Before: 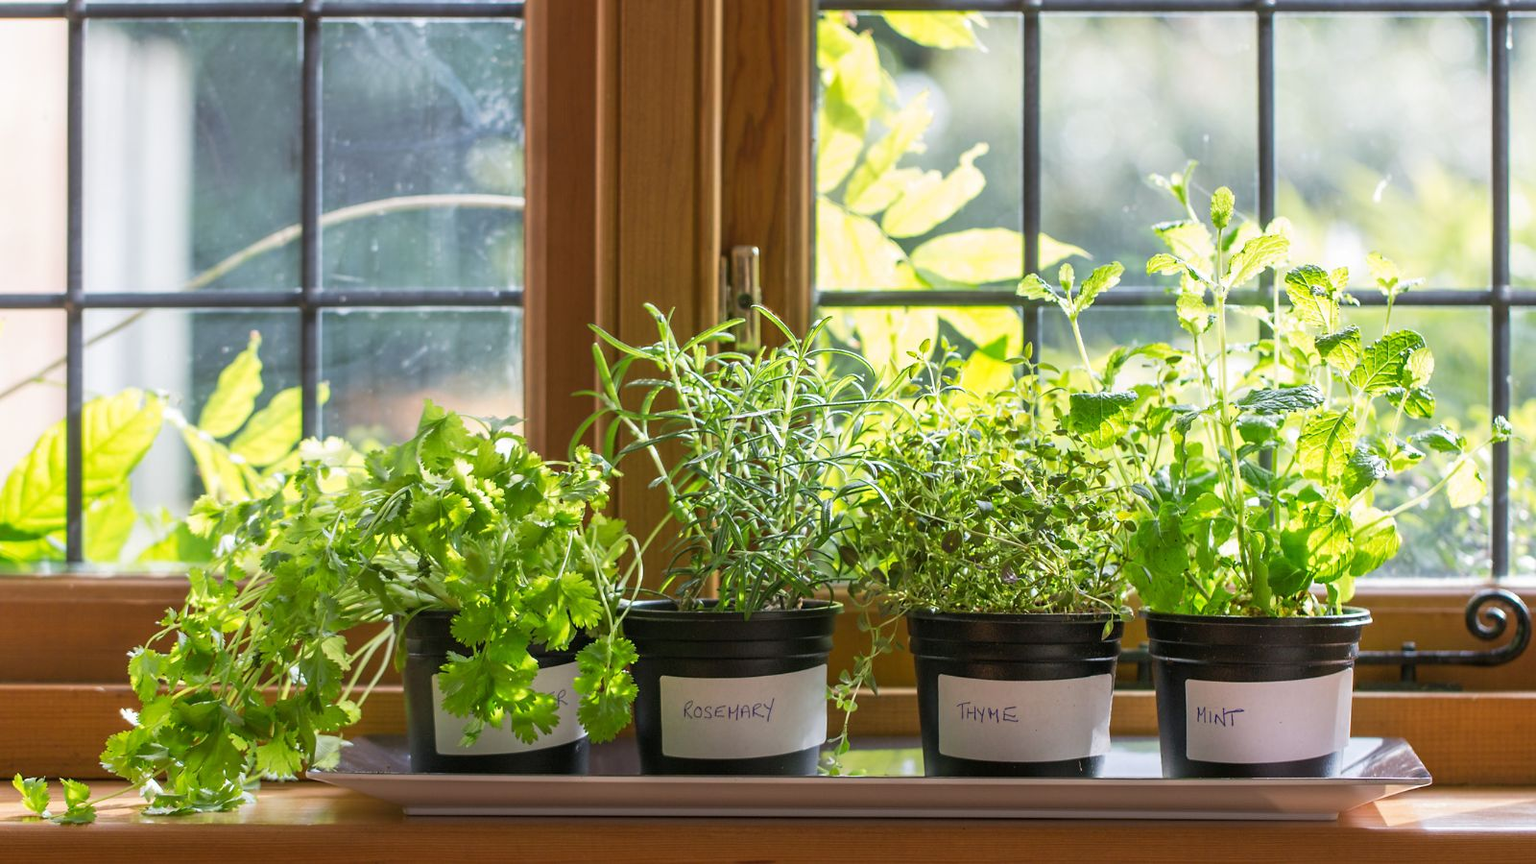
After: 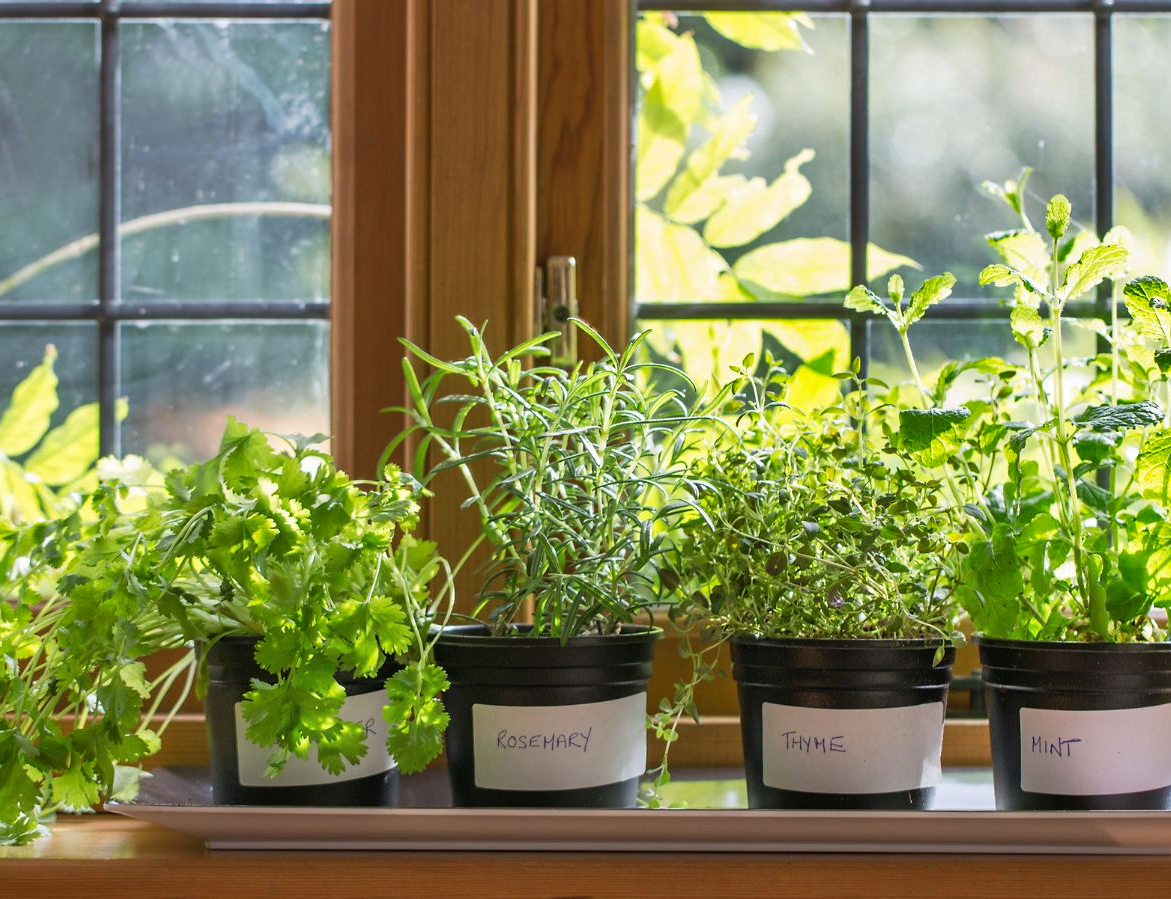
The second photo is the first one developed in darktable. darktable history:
shadows and highlights: low approximation 0.01, soften with gaussian
crop: left 13.443%, right 13.31%
